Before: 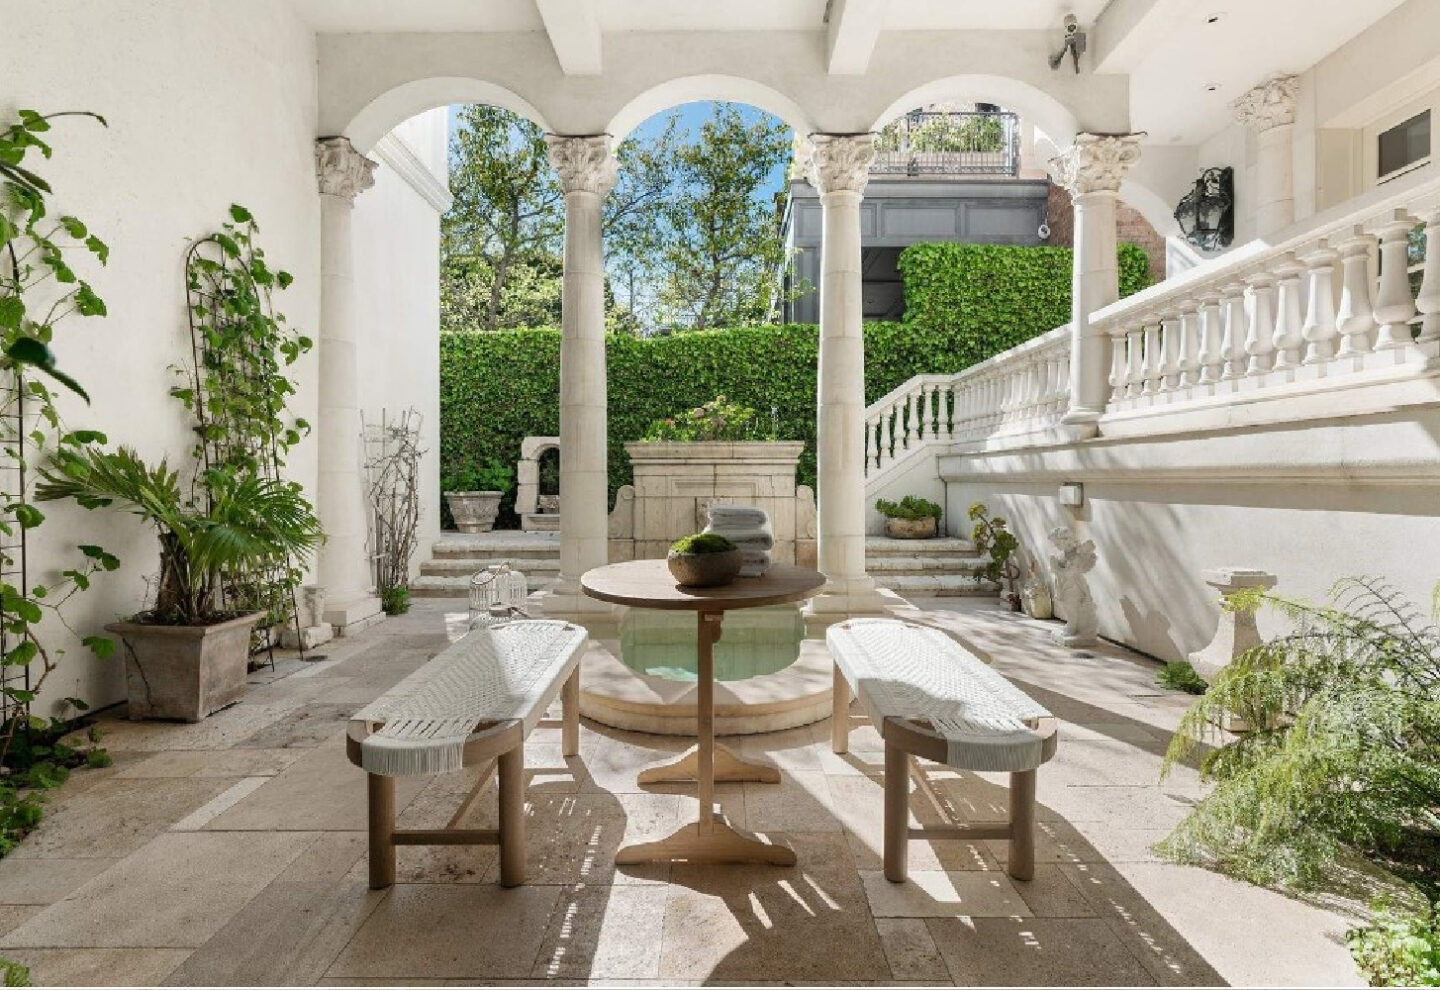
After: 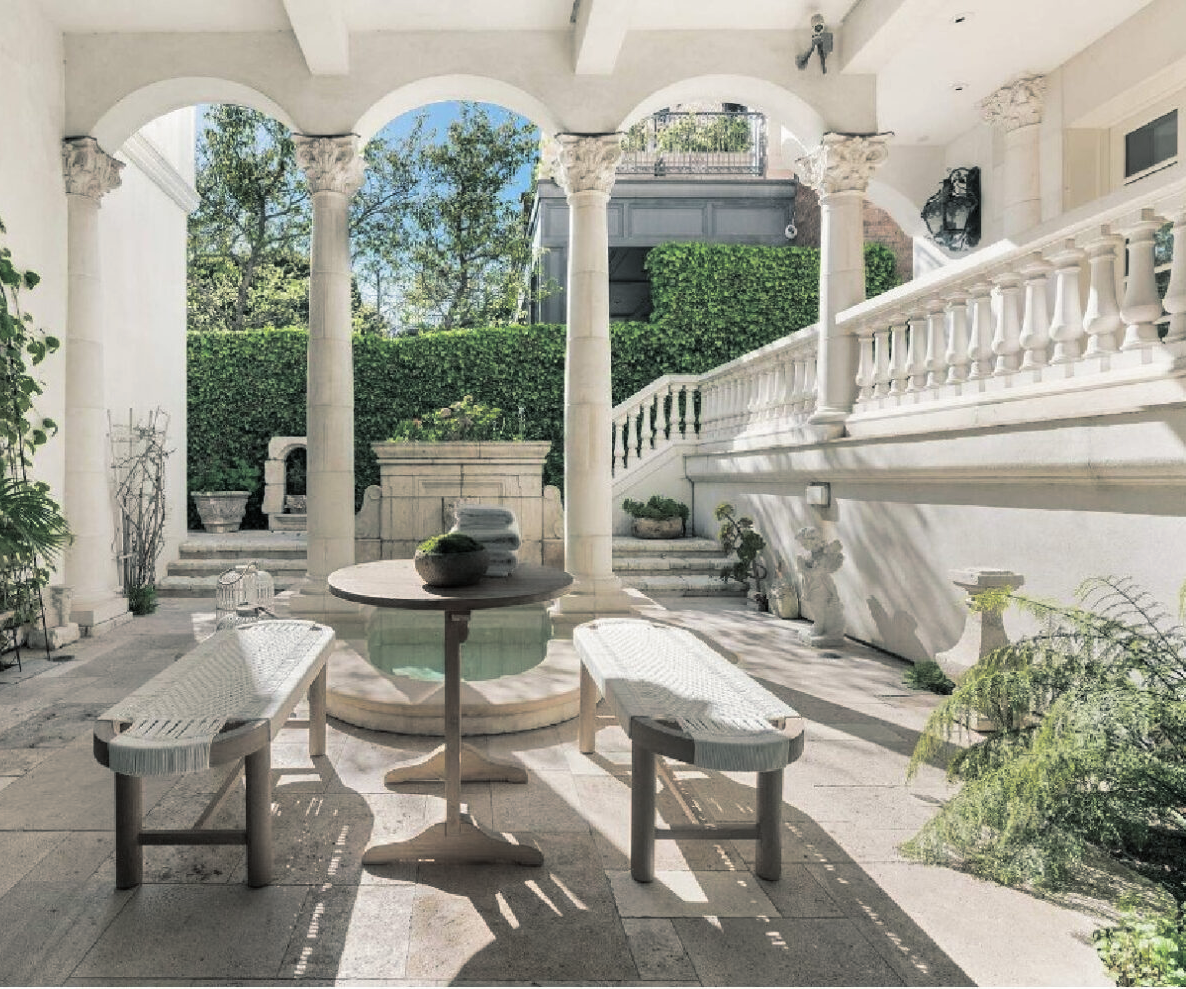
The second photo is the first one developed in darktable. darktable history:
split-toning: shadows › hue 201.6°, shadows › saturation 0.16, highlights › hue 50.4°, highlights › saturation 0.2, balance -49.9
crop: left 17.582%, bottom 0.031%
